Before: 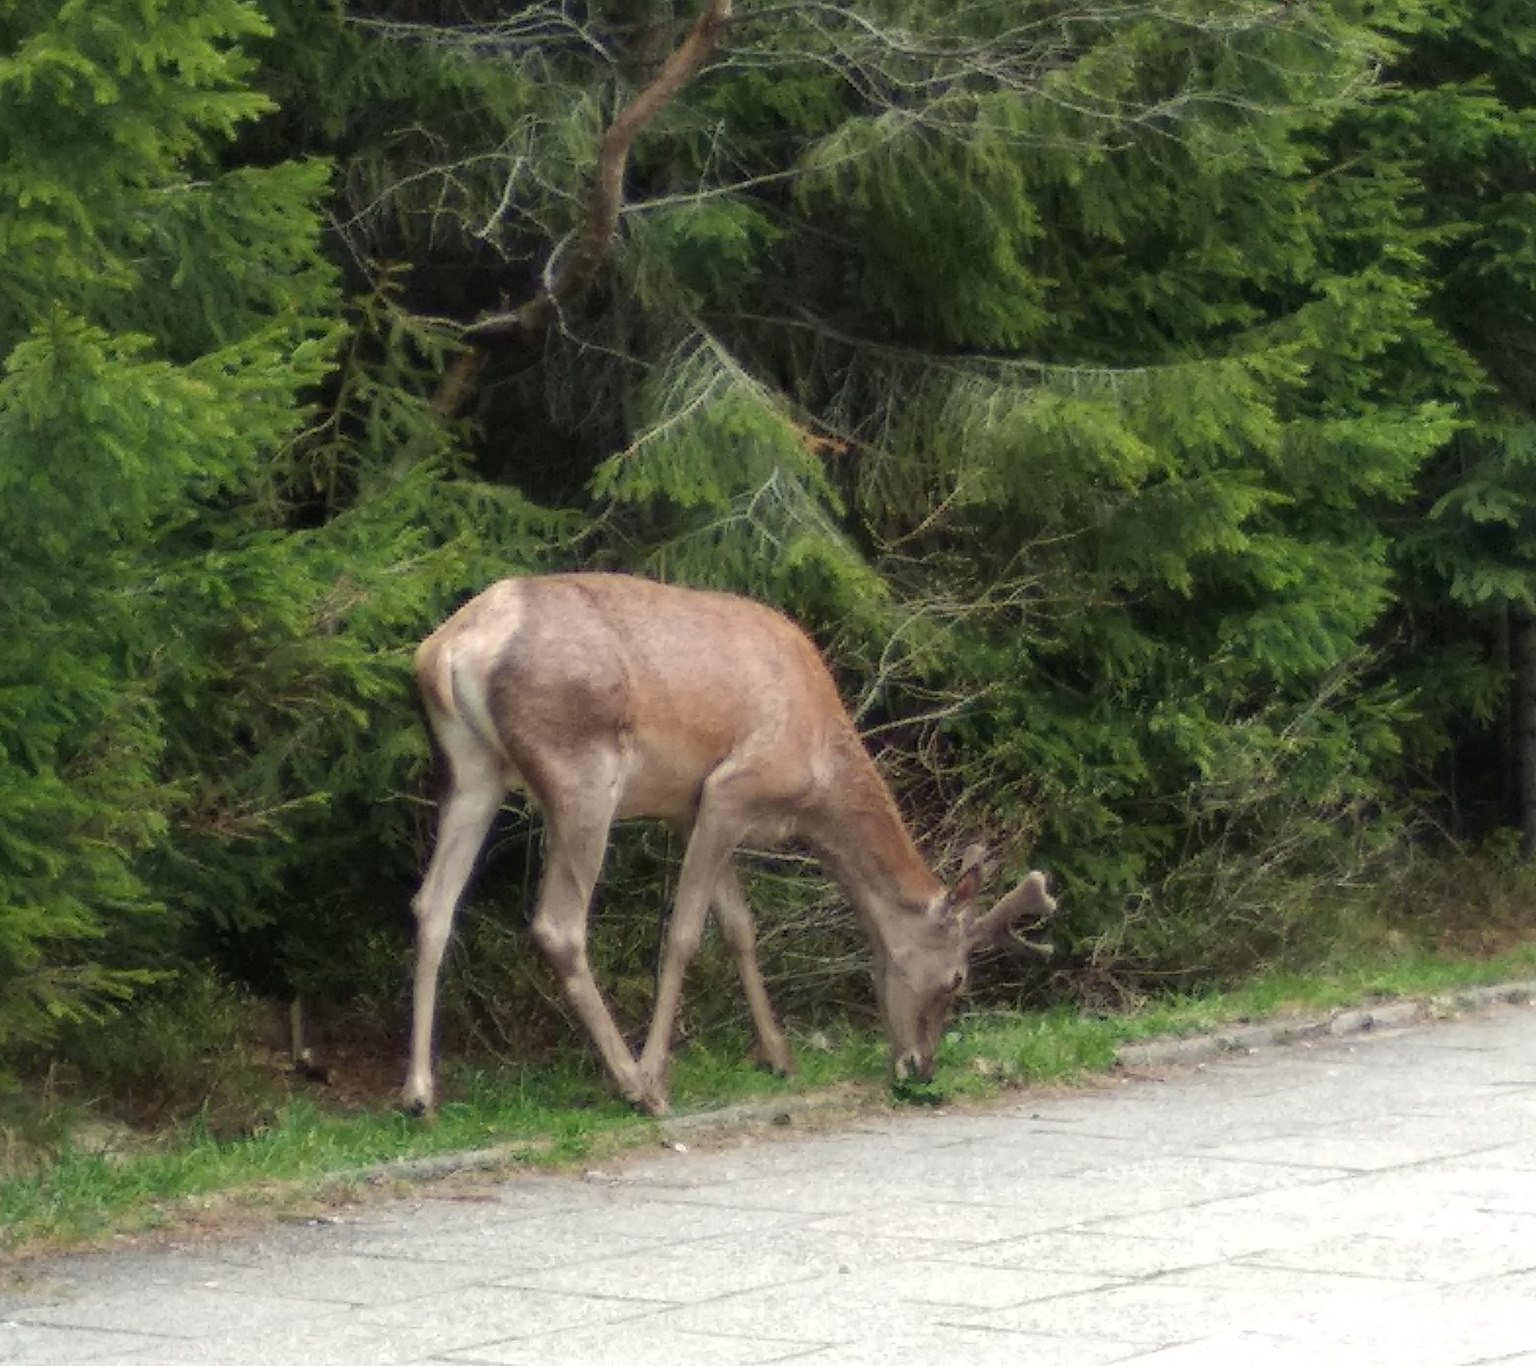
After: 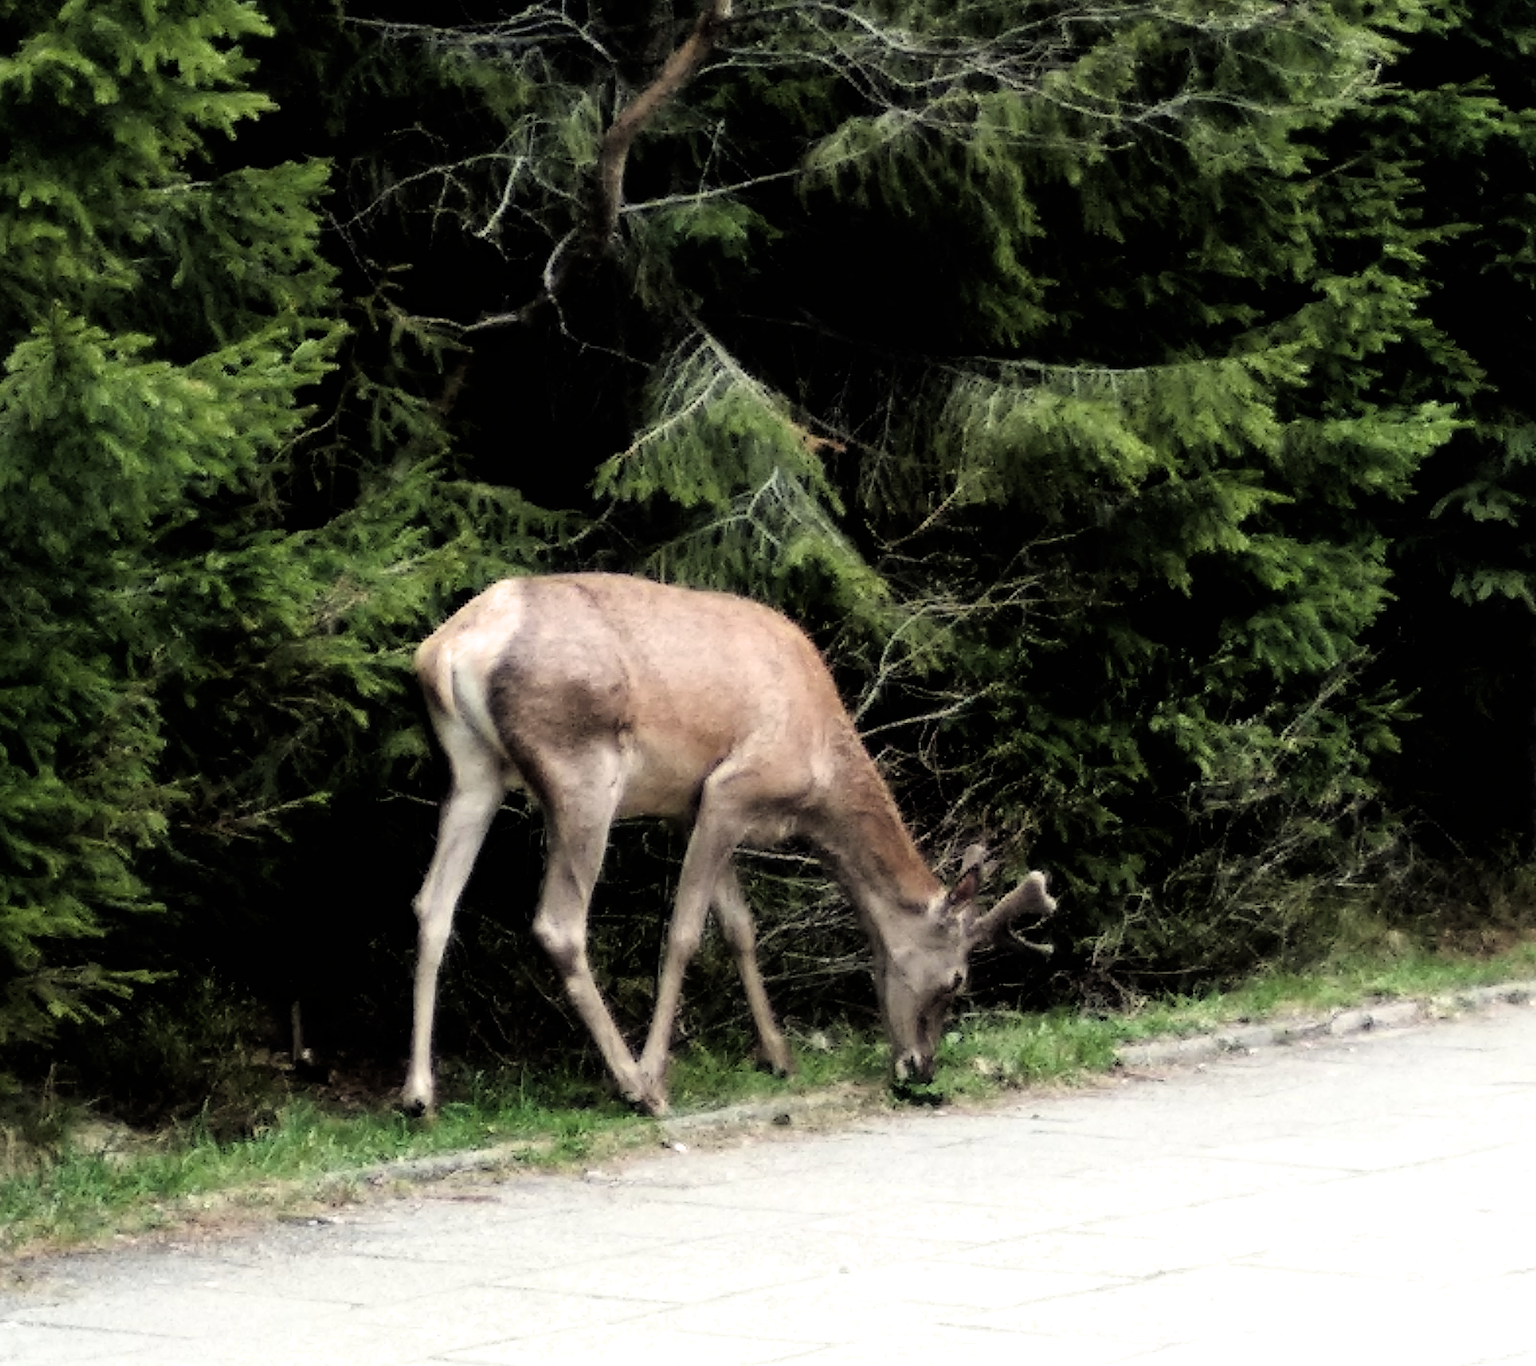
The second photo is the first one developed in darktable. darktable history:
filmic rgb: black relative exposure -3.79 EV, white relative exposure 2.4 EV, dynamic range scaling -49.52%, hardness 3.45, latitude 29.97%, contrast 1.799, color science v6 (2022)
haze removal: strength -0.105, compatibility mode true, adaptive false
